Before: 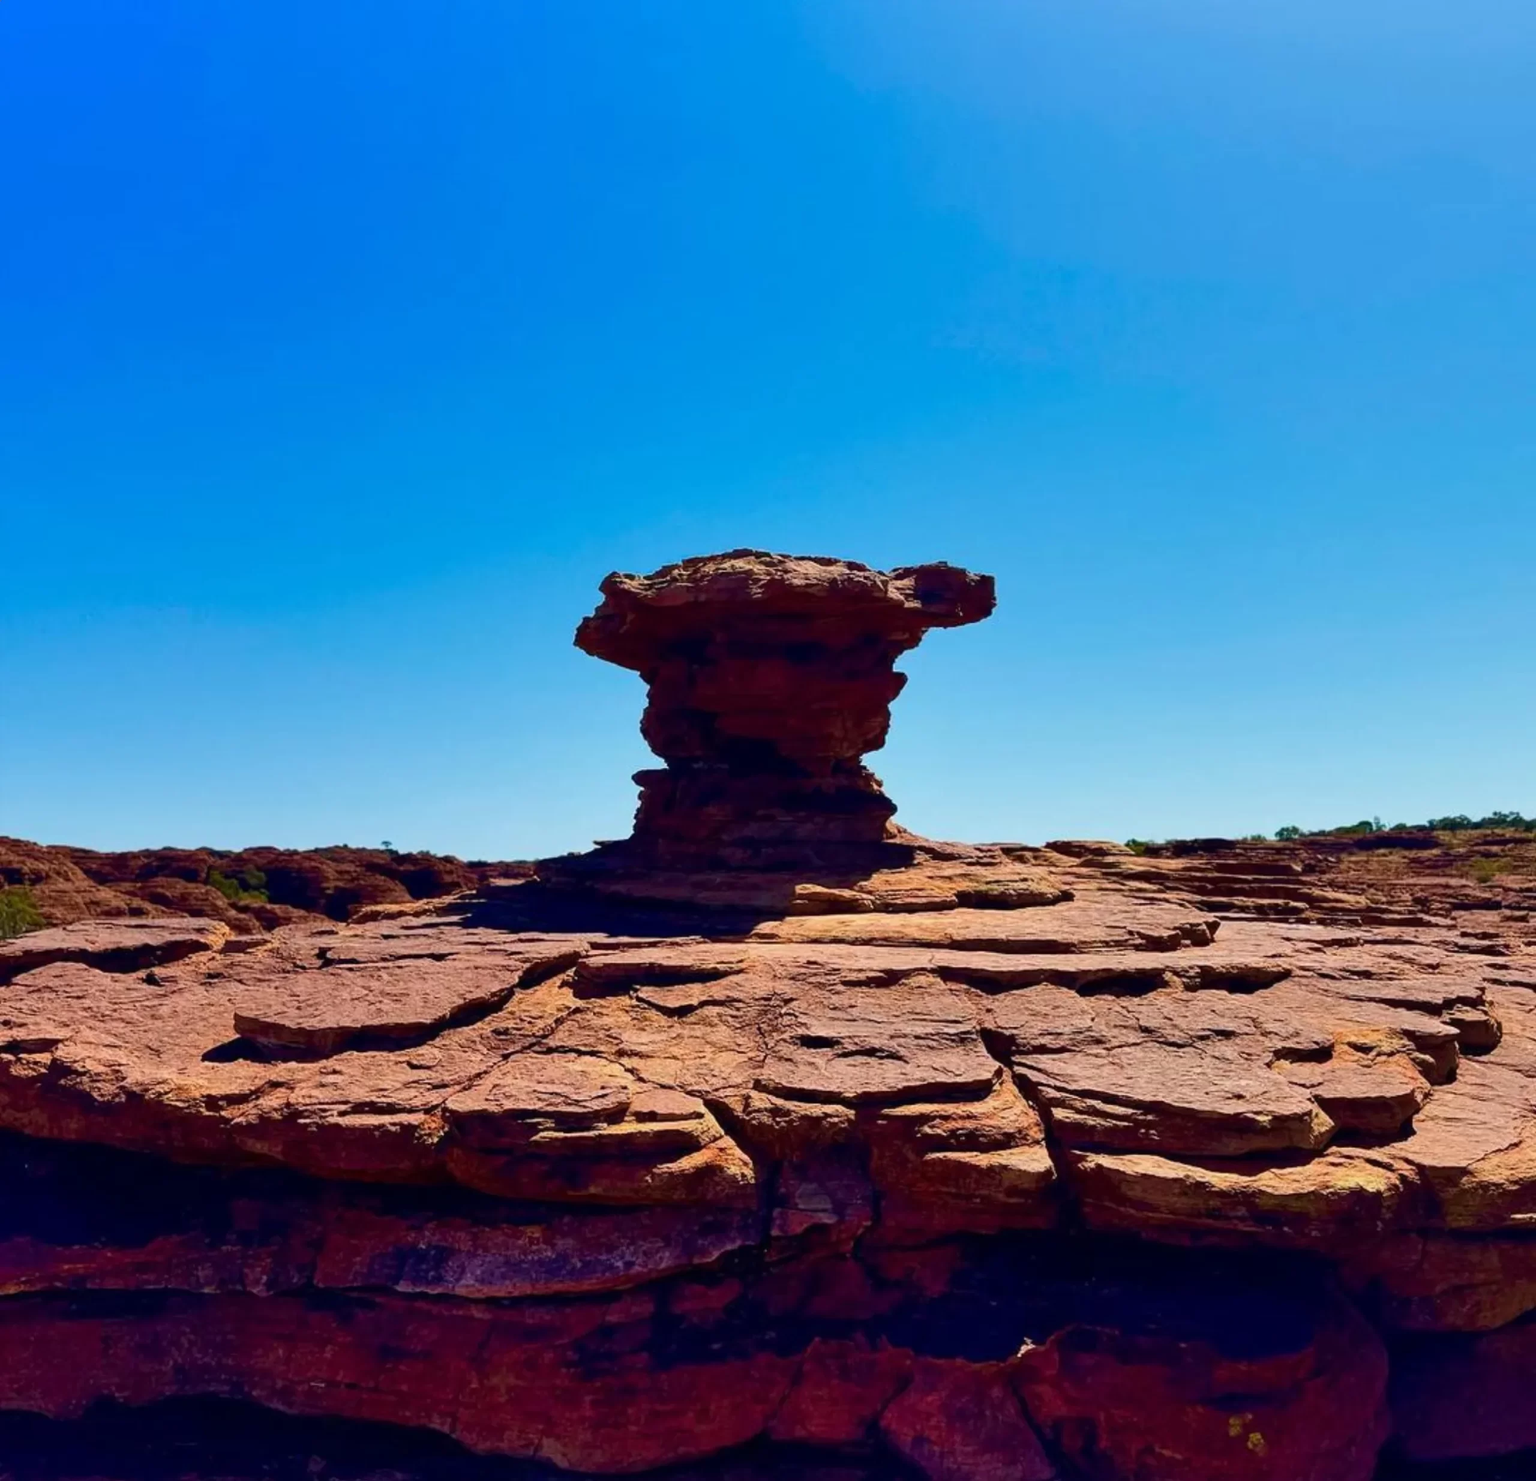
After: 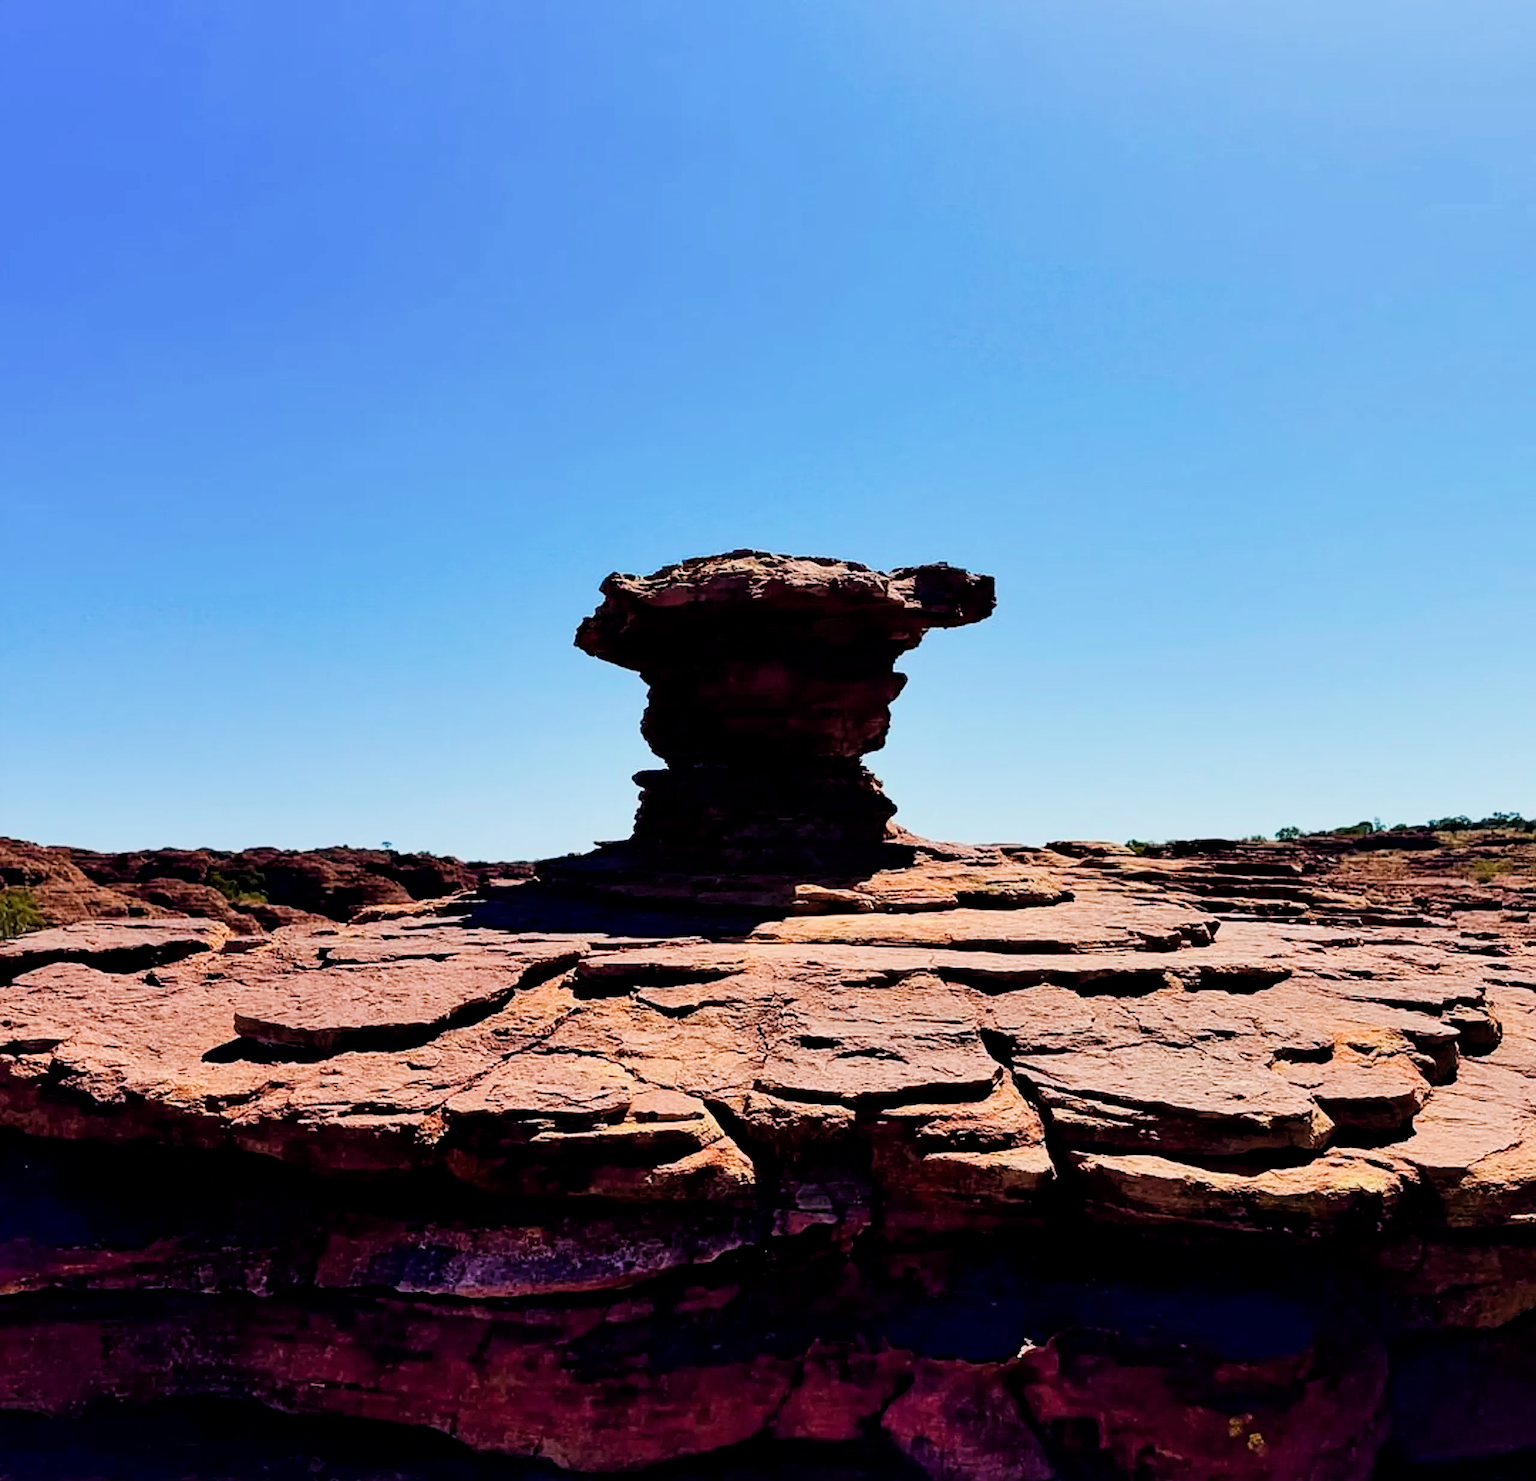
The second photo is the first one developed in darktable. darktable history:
exposure: exposure 0.657 EV, compensate highlight preservation false
filmic rgb: black relative exposure -5 EV, hardness 2.88, contrast 1.2, highlights saturation mix -30%
sharpen: on, module defaults
rgb curve: curves: ch0 [(0, 0) (0.136, 0.078) (0.262, 0.245) (0.414, 0.42) (1, 1)], compensate middle gray true, preserve colors basic power
